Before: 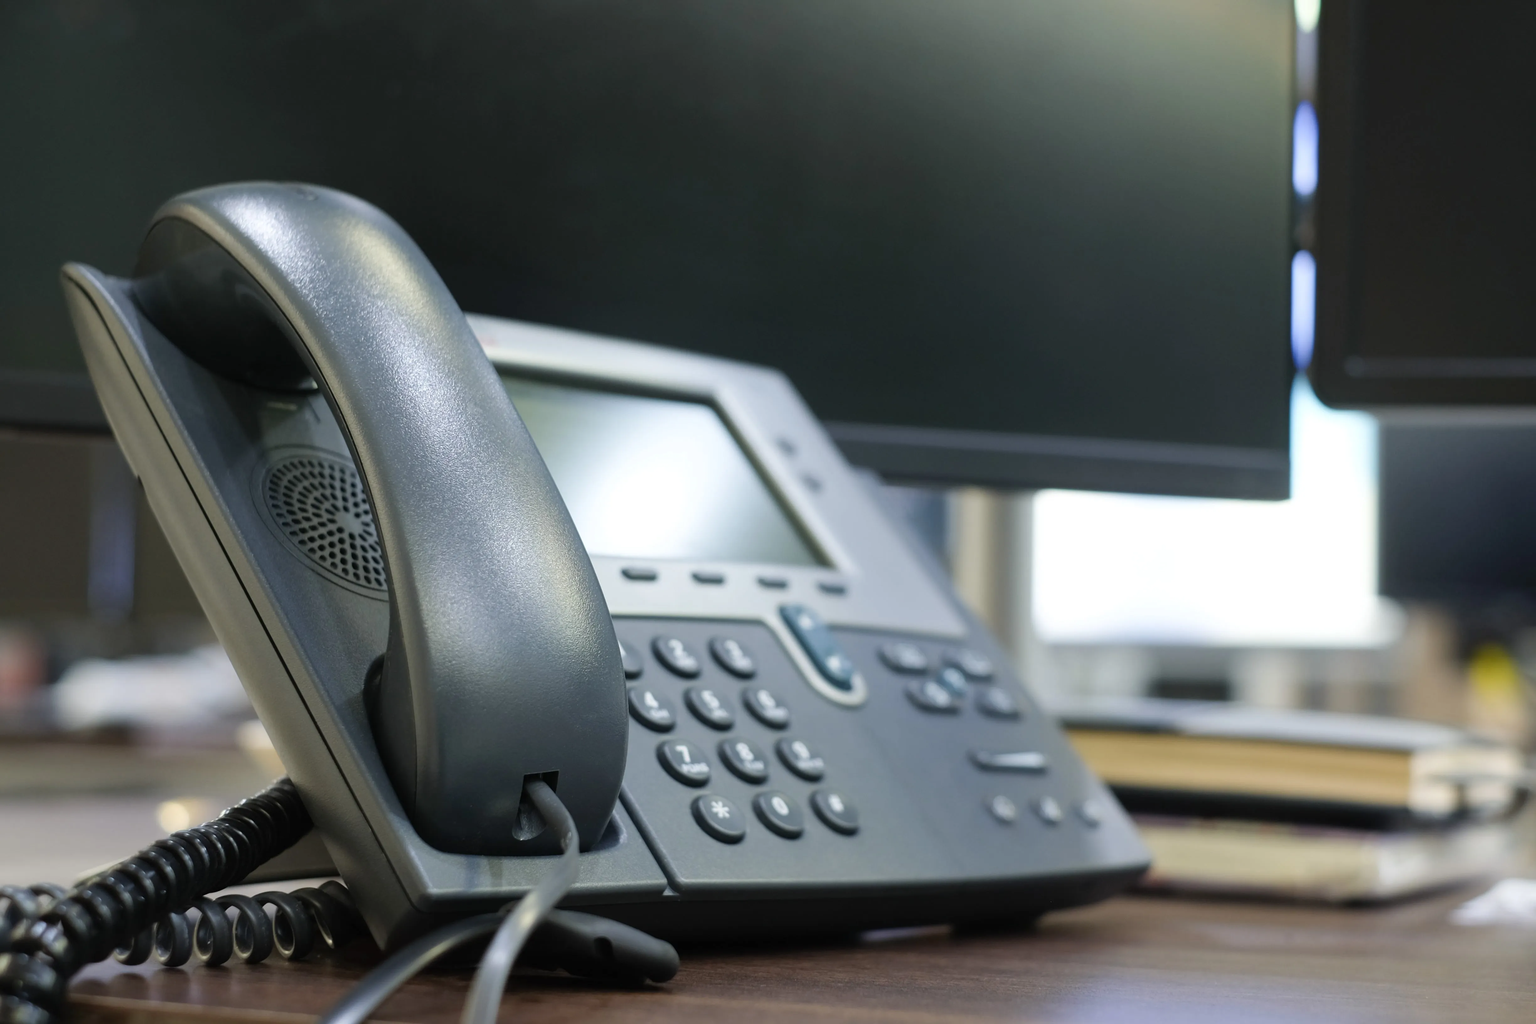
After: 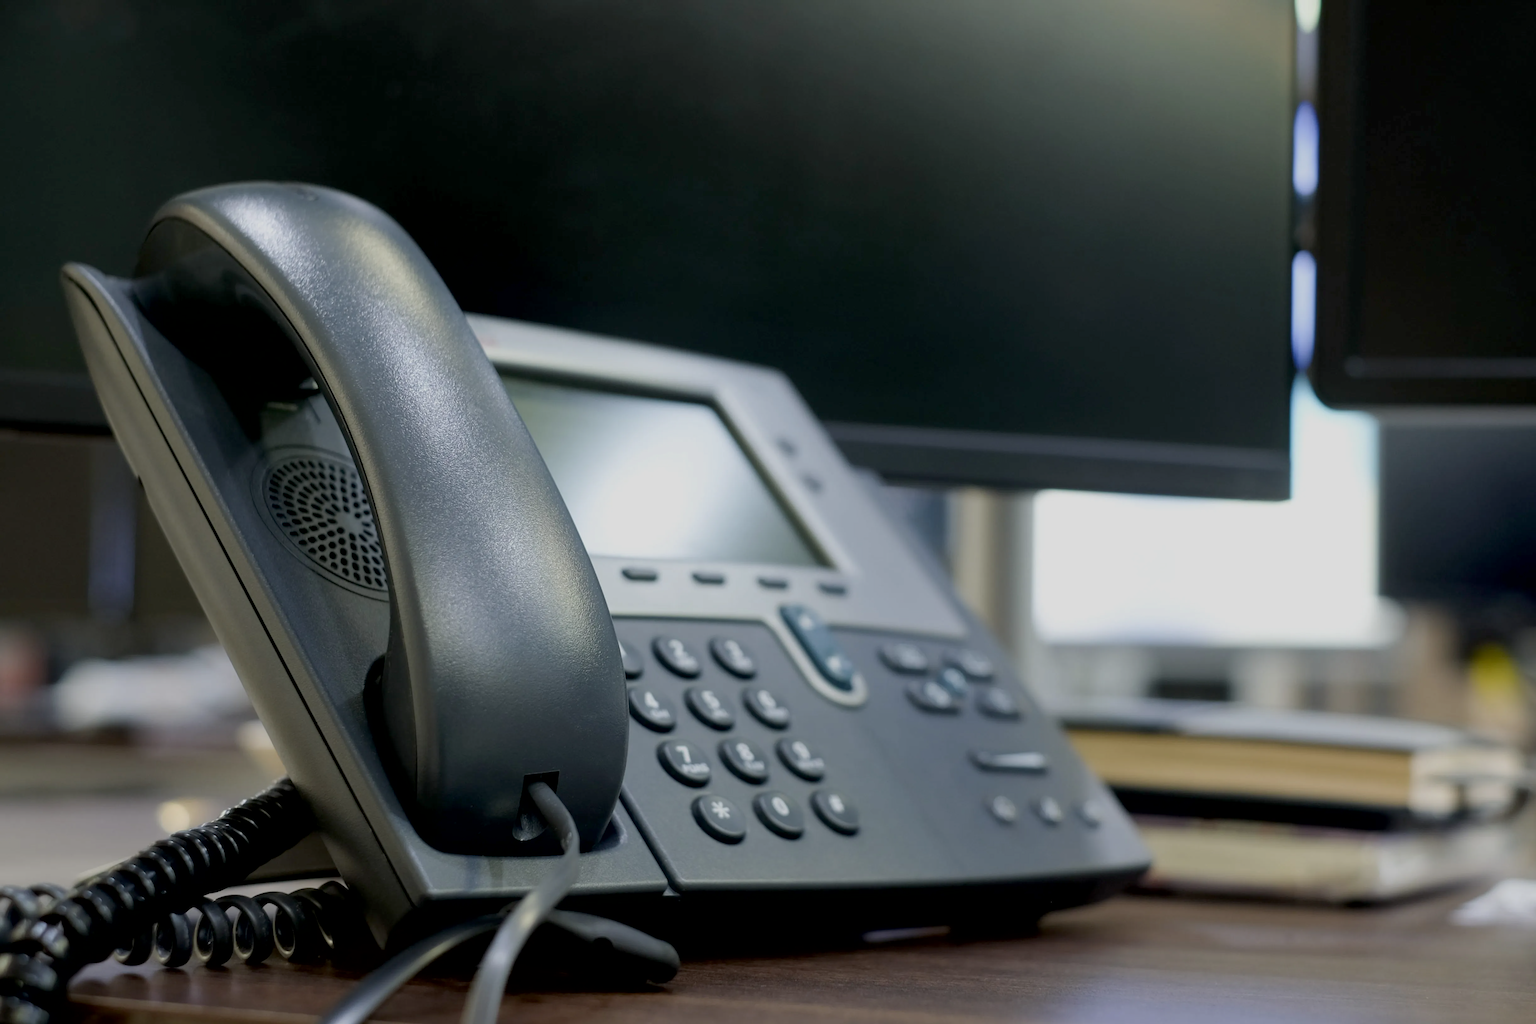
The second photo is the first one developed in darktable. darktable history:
contrast brightness saturation: saturation -0.05
exposure: black level correction 0.011, exposure -0.478 EV, compensate highlight preservation false
